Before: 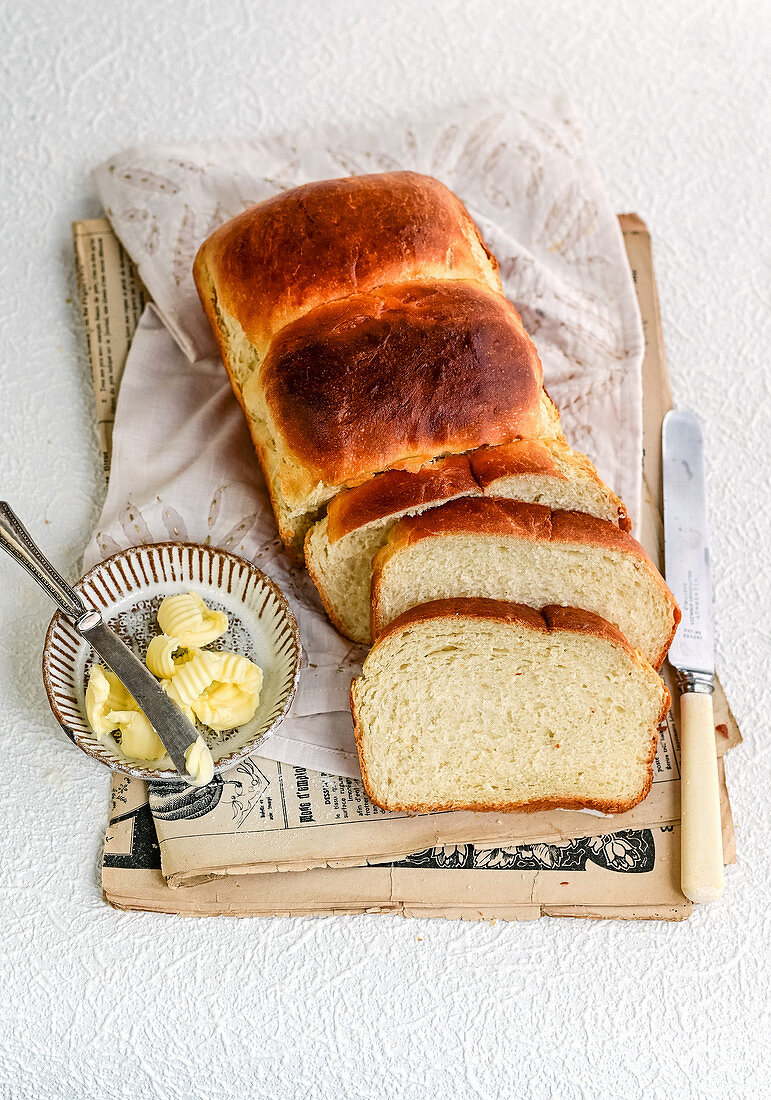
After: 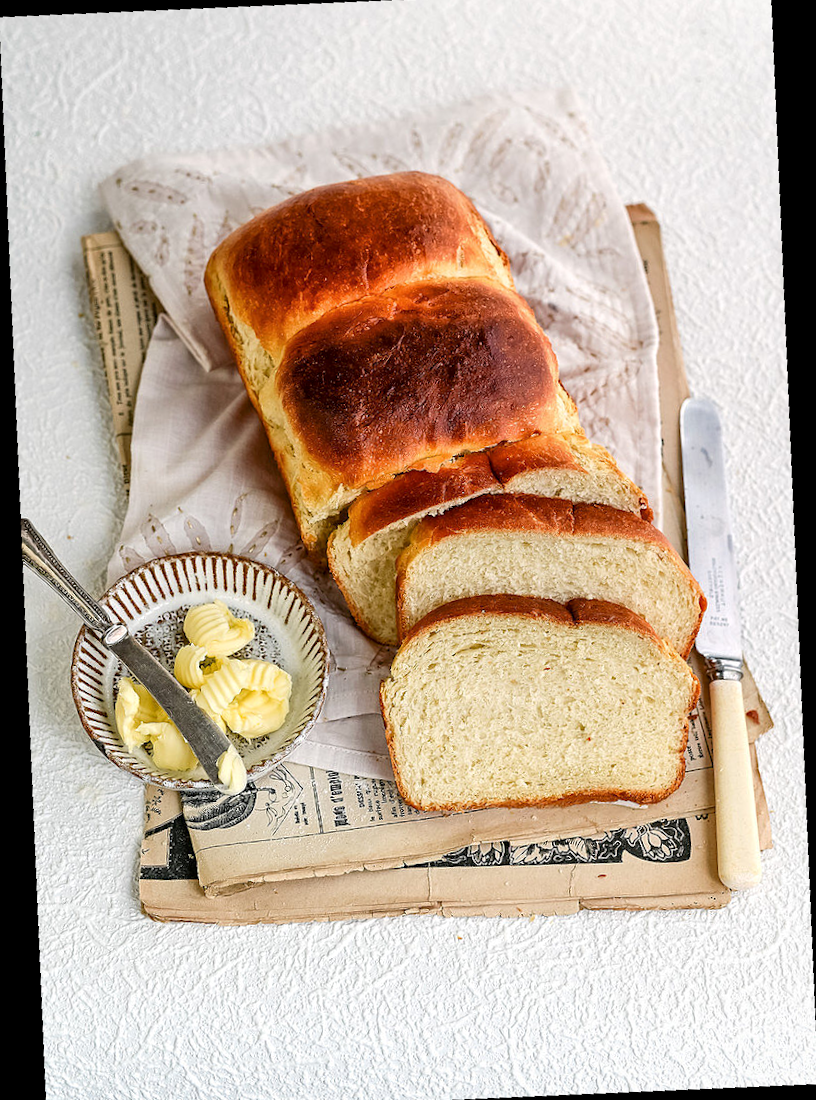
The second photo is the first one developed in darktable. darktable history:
base curve: exposure shift 0, preserve colors none
local contrast: mode bilateral grid, contrast 20, coarseness 50, detail 120%, midtone range 0.2
white balance: emerald 1
rotate and perspective: rotation -4.86°, automatic cropping off
crop and rotate: angle -2.38°
